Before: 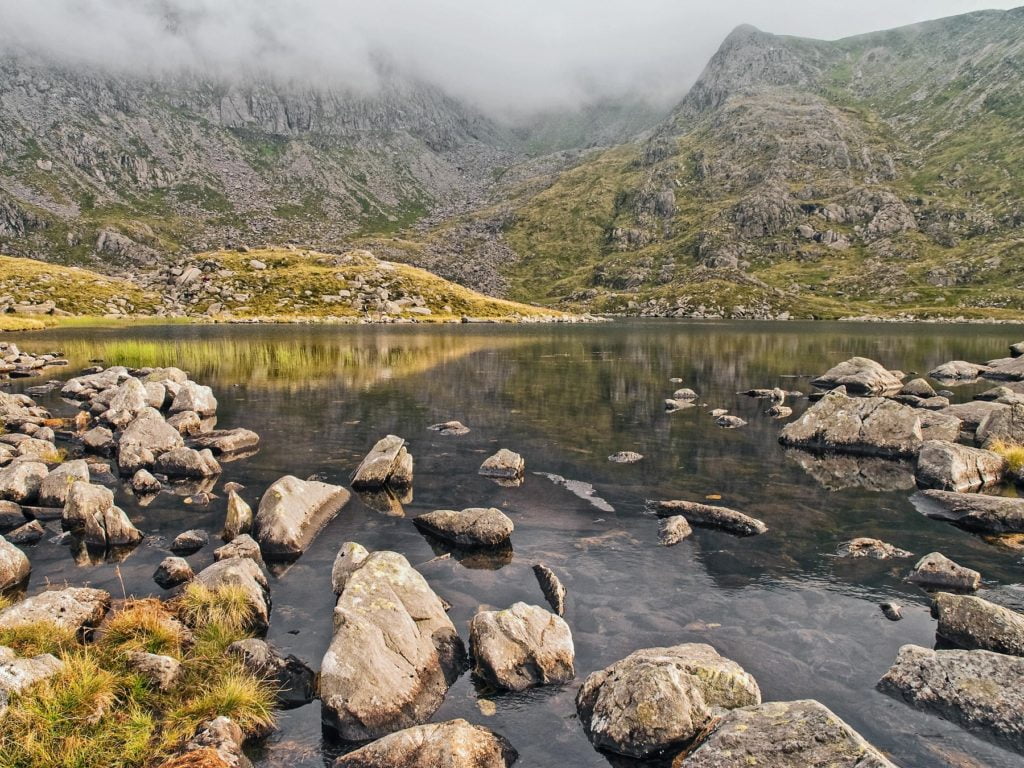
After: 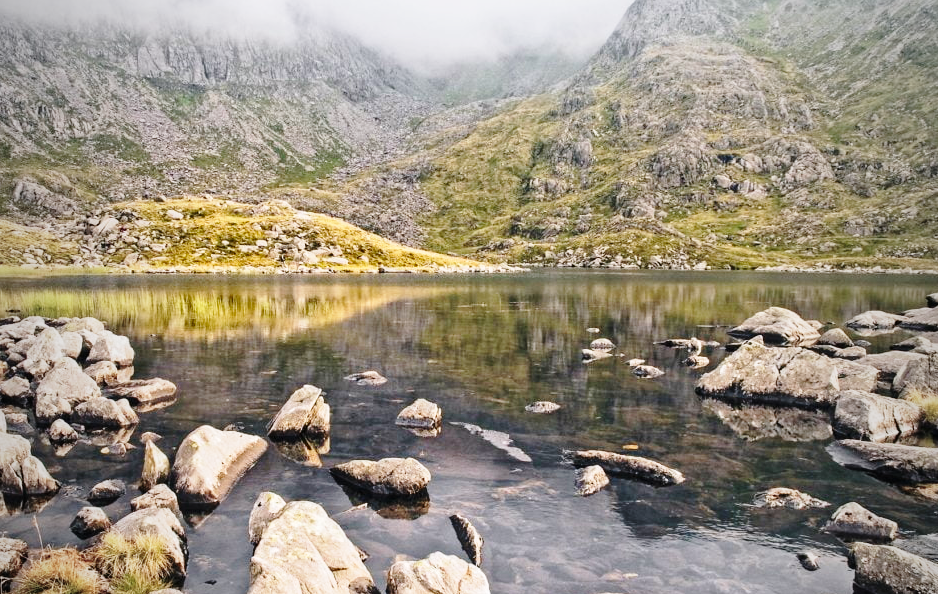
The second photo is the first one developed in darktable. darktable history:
crop: left 8.155%, top 6.611%, bottom 15.385%
base curve: curves: ch0 [(0, 0) (0.028, 0.03) (0.121, 0.232) (0.46, 0.748) (0.859, 0.968) (1, 1)], preserve colors none
white balance: red 1.009, blue 1.027
vignetting: fall-off start 97%, fall-off radius 100%, width/height ratio 0.609, unbound false
